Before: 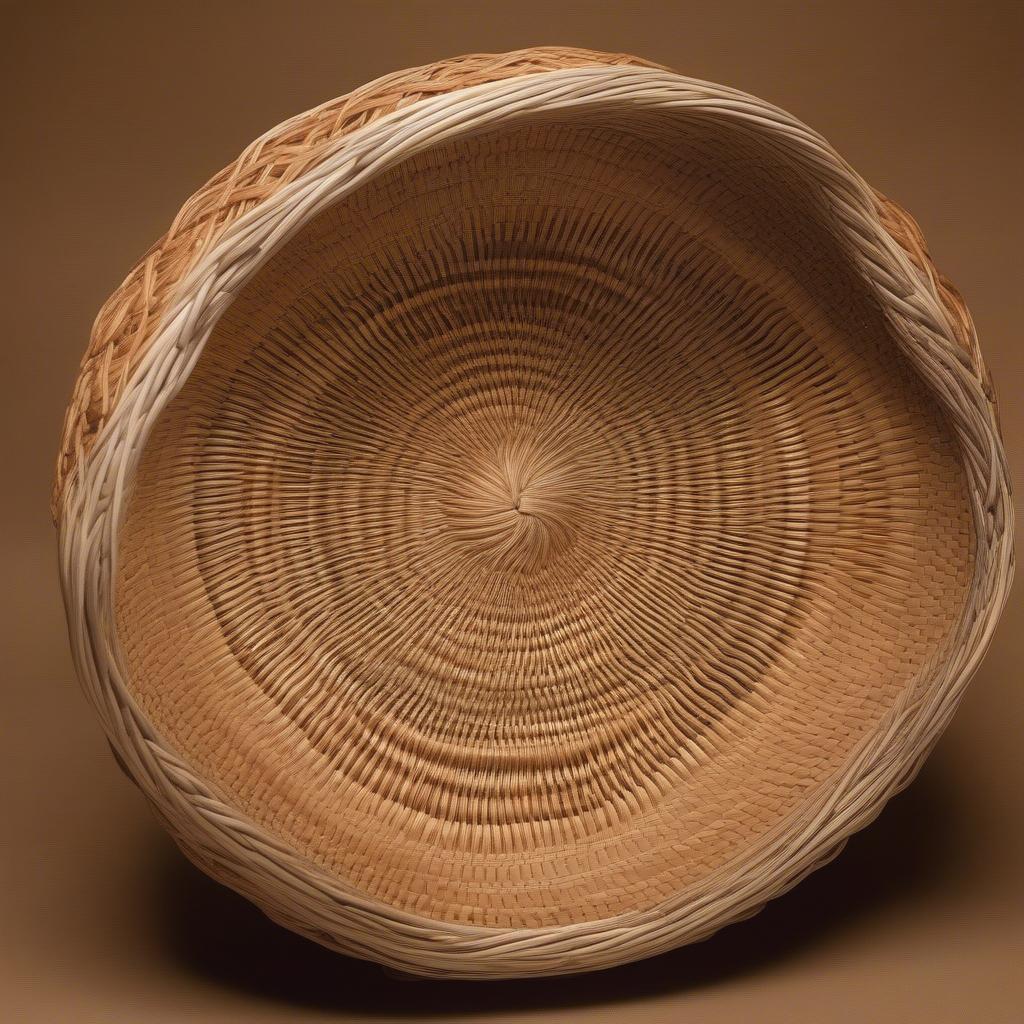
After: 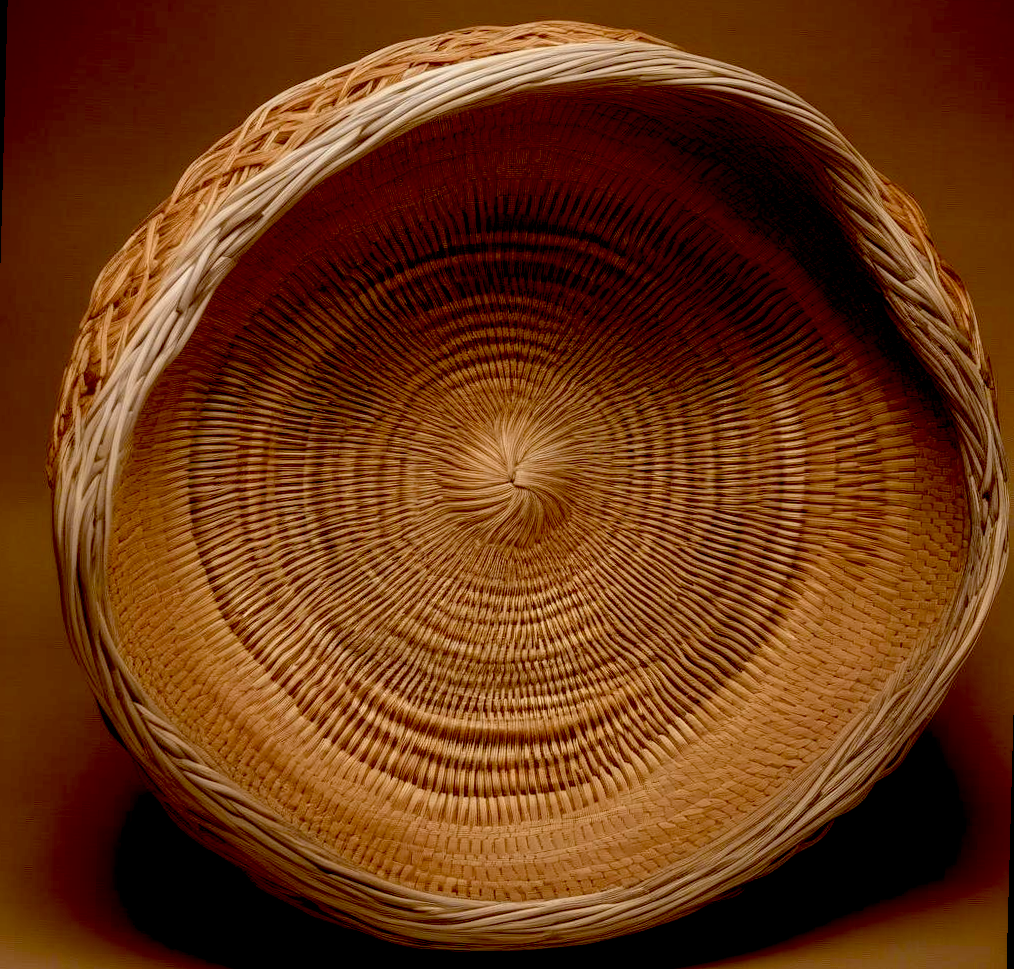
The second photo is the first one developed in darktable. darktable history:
local contrast: on, module defaults
exposure: black level correction 0.047, exposure 0.013 EV, compensate highlight preservation false
rotate and perspective: rotation 1.57°, crop left 0.018, crop right 0.982, crop top 0.039, crop bottom 0.961
